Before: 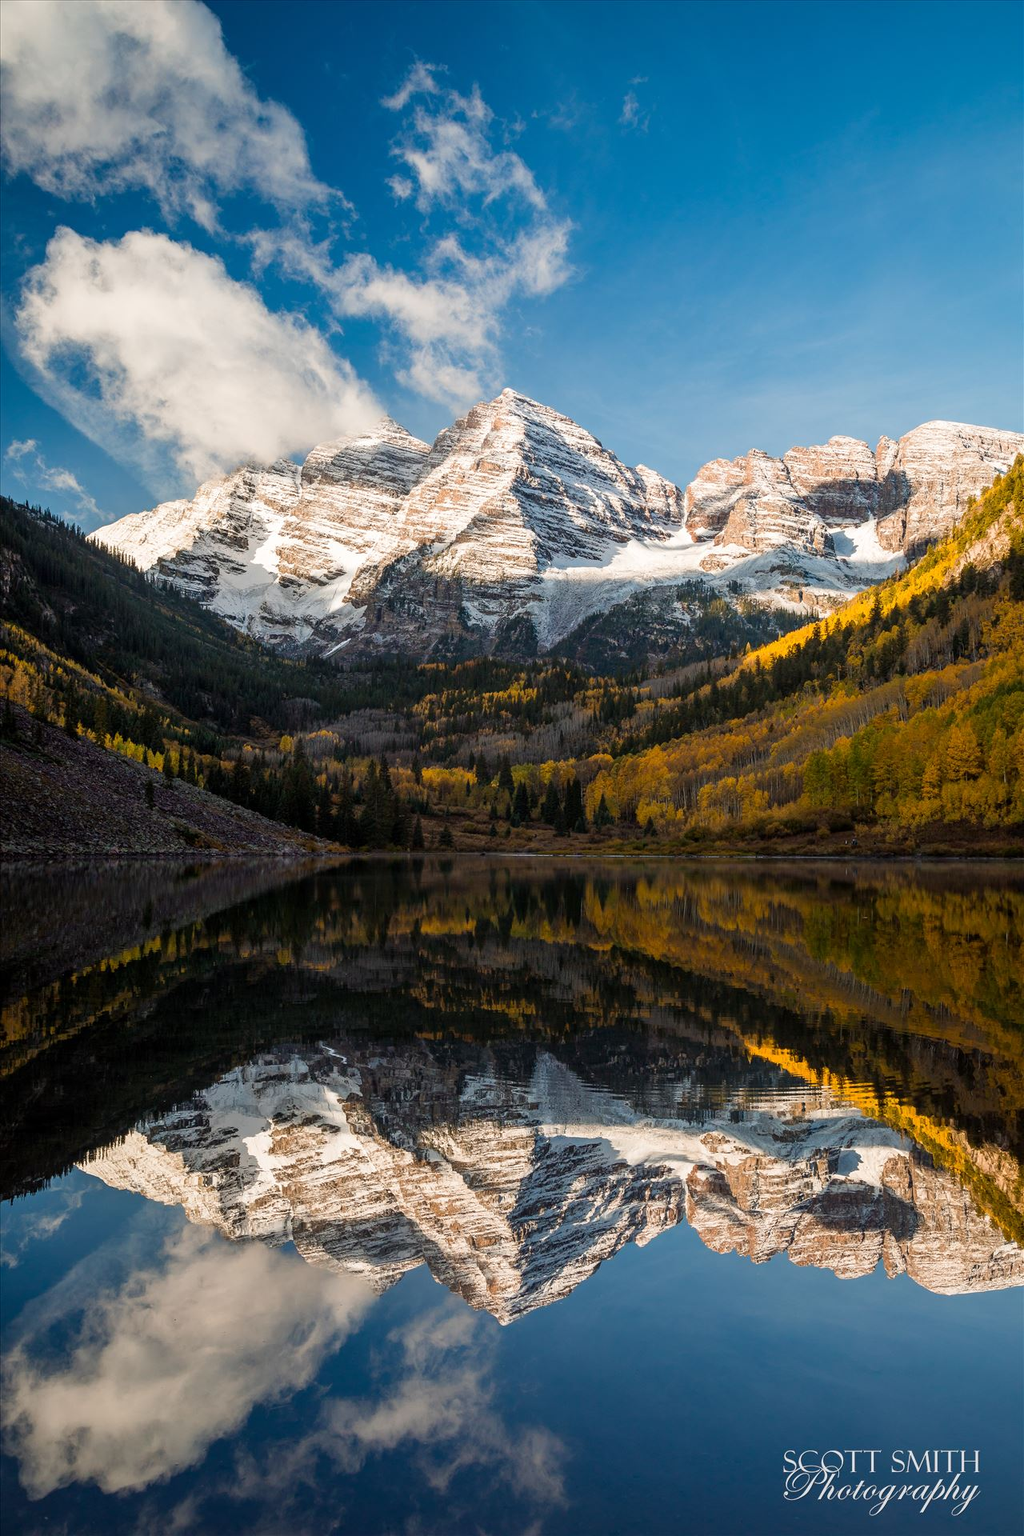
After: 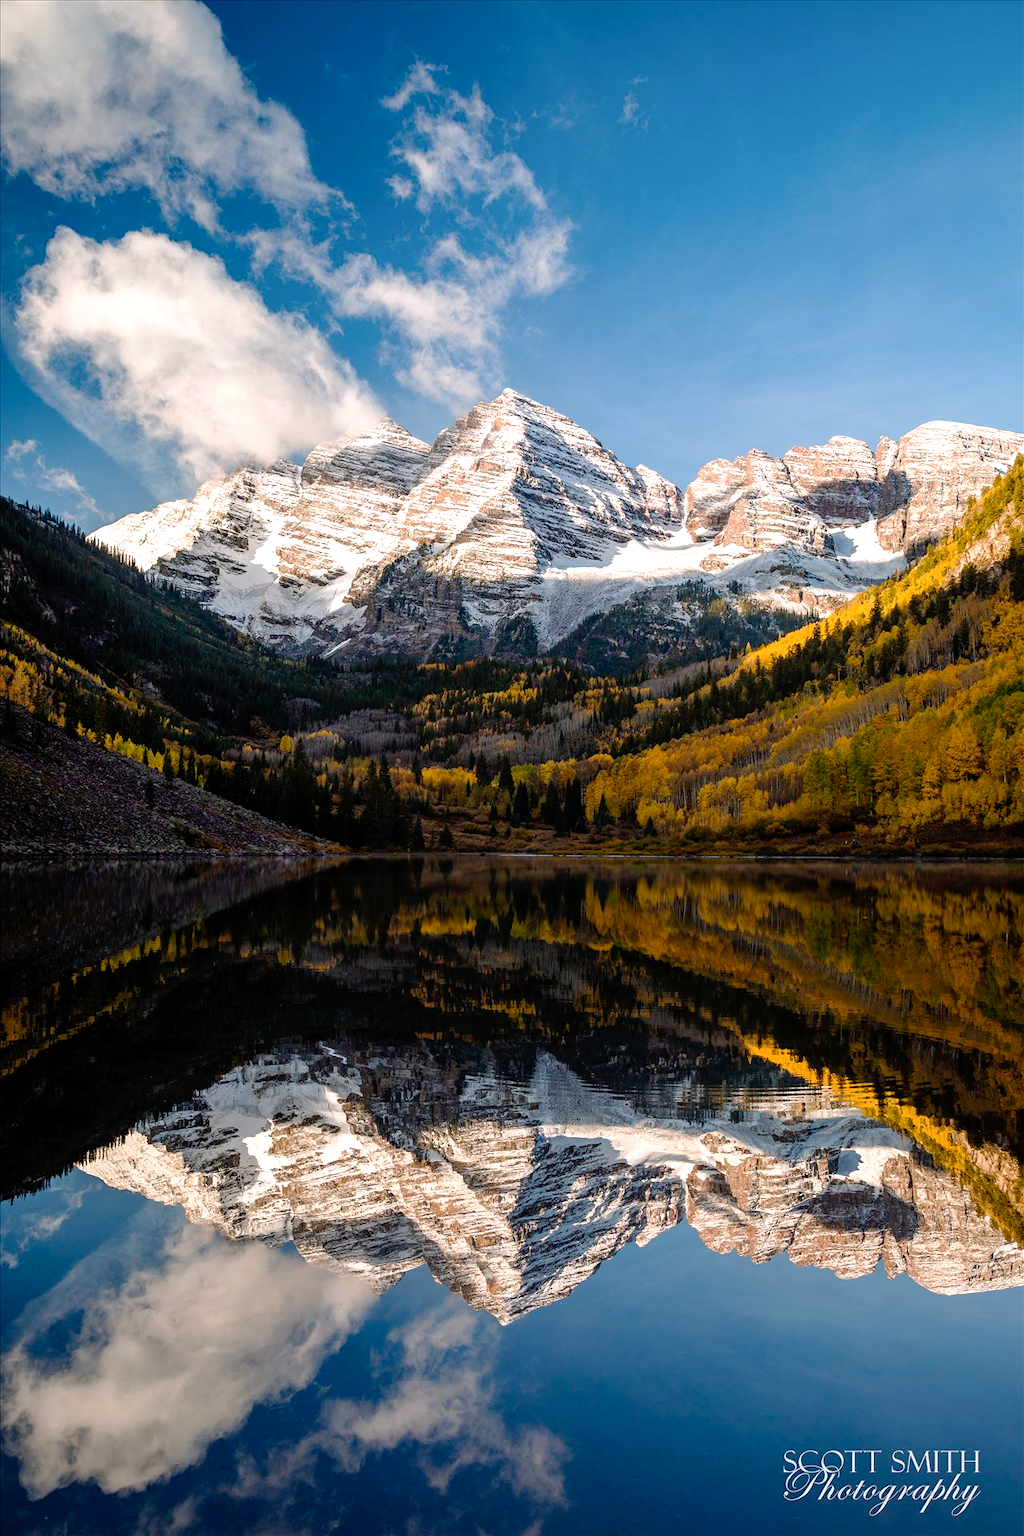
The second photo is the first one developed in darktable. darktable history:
white balance: red 1.009, blue 1.027
exposure: exposure 0.3 EV, compensate highlight preservation false
tone curve: curves: ch0 [(0, 0) (0.003, 0.001) (0.011, 0.002) (0.025, 0.007) (0.044, 0.015) (0.069, 0.022) (0.1, 0.03) (0.136, 0.056) (0.177, 0.115) (0.224, 0.177) (0.277, 0.244) (0.335, 0.322) (0.399, 0.398) (0.468, 0.471) (0.543, 0.545) (0.623, 0.614) (0.709, 0.685) (0.801, 0.765) (0.898, 0.867) (1, 1)], preserve colors none
